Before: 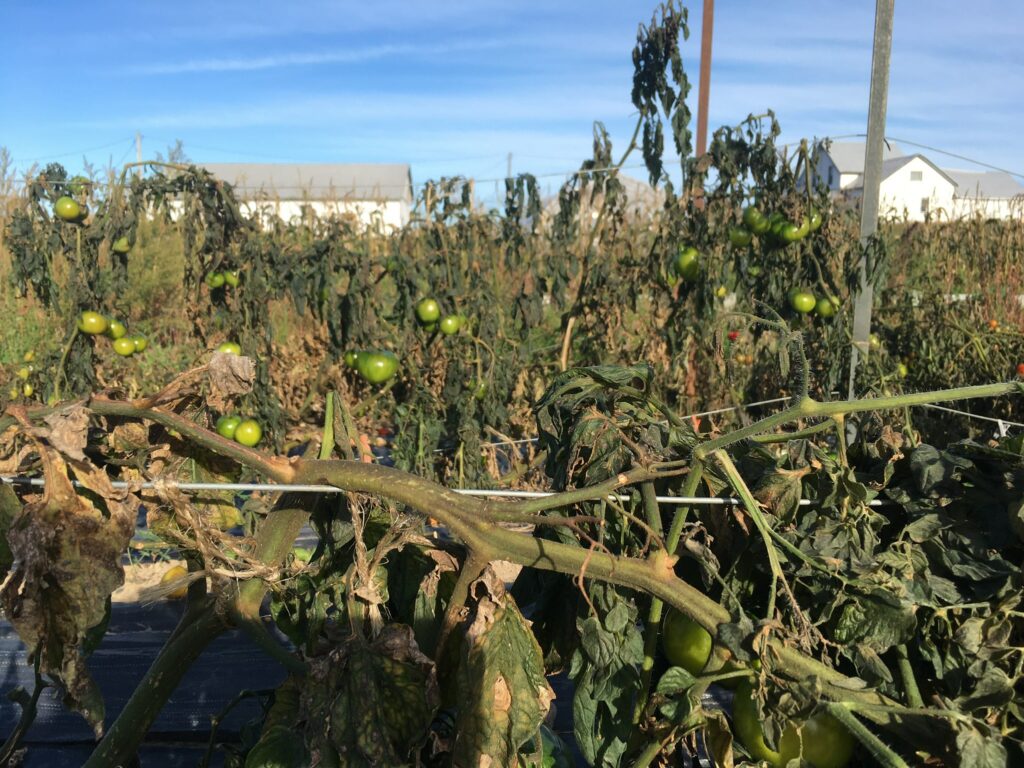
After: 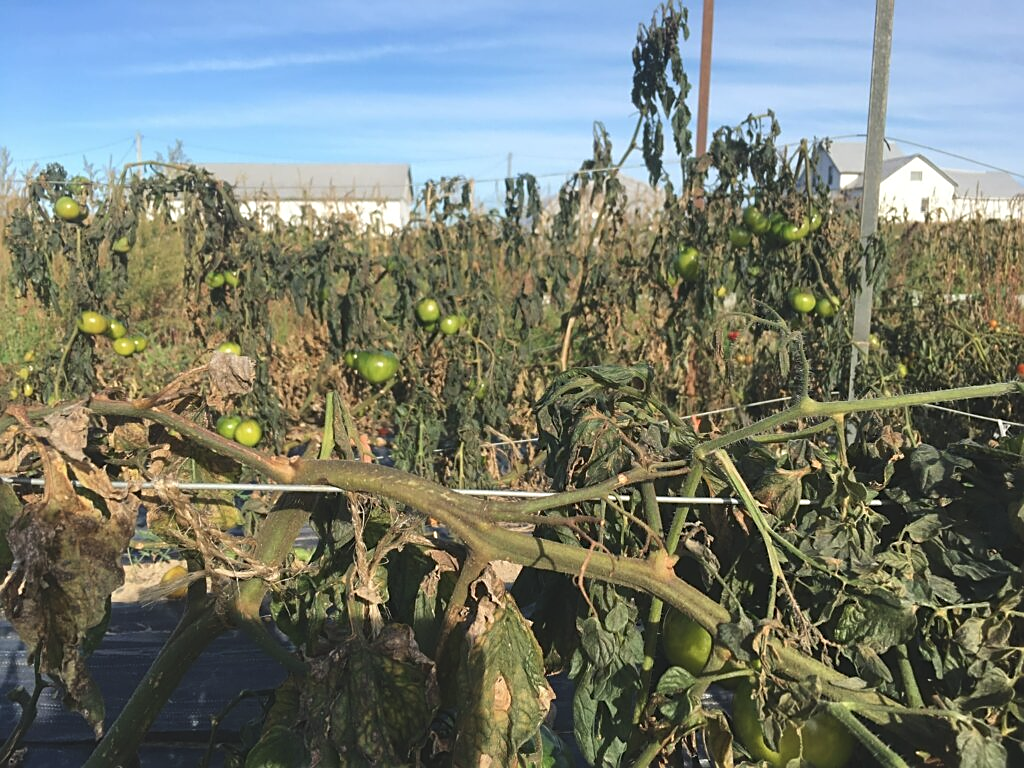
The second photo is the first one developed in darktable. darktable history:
color balance: lift [1.007, 1, 1, 1], gamma [1.097, 1, 1, 1]
sharpen: on, module defaults
